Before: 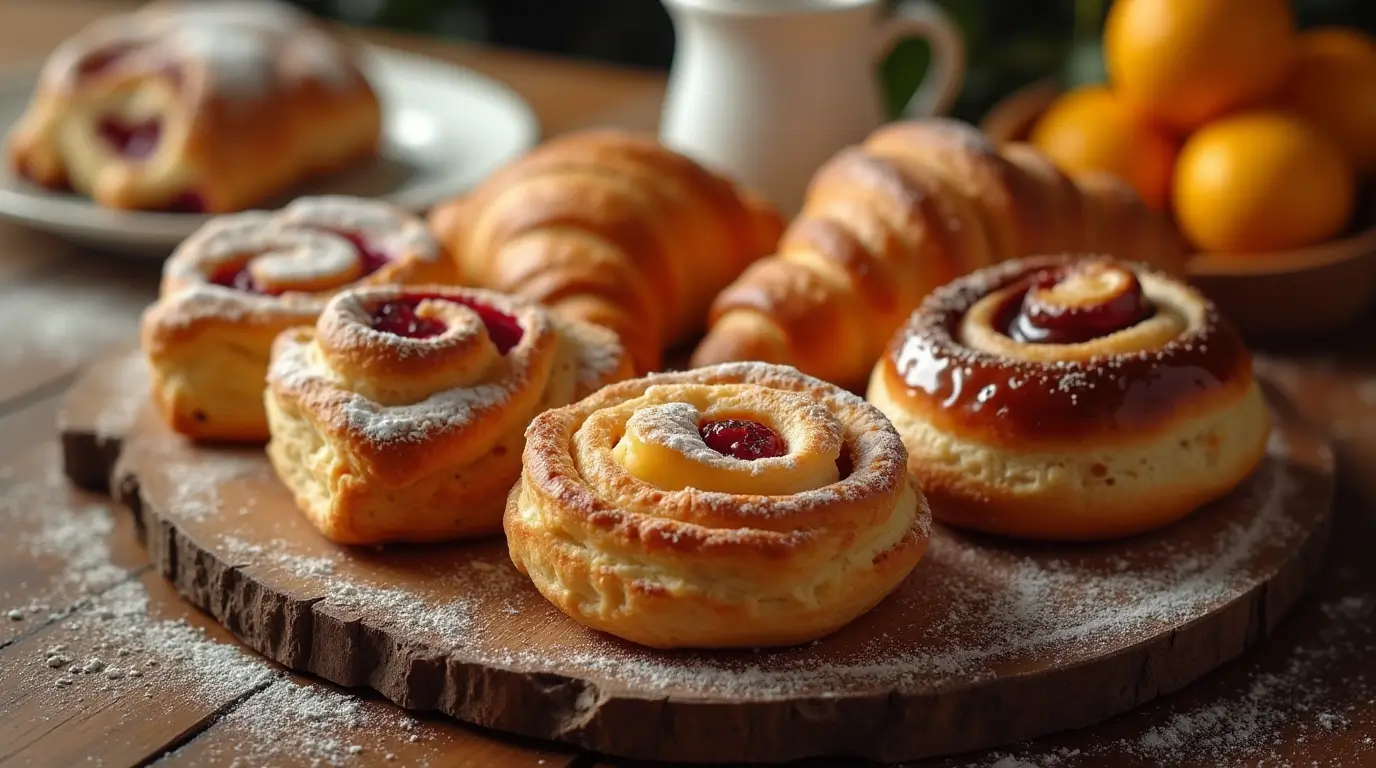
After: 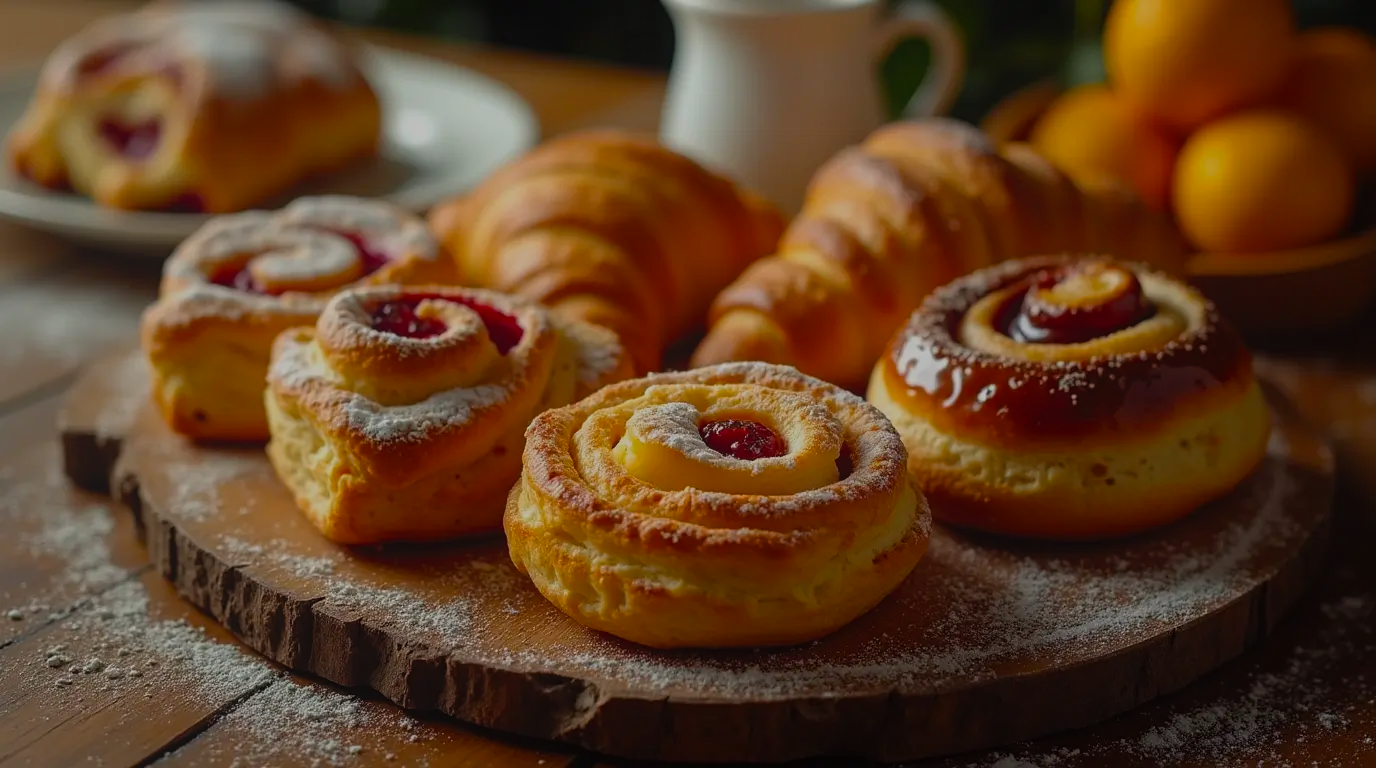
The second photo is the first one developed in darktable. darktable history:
color balance rgb: perceptual saturation grading › global saturation 20%, global vibrance 20%
contrast equalizer: y [[0.439, 0.44, 0.442, 0.457, 0.493, 0.498], [0.5 ×6], [0.5 ×6], [0 ×6], [0 ×6]], mix 0.59
exposure: black level correction 0, exposure -0.766 EV, compensate highlight preservation false
